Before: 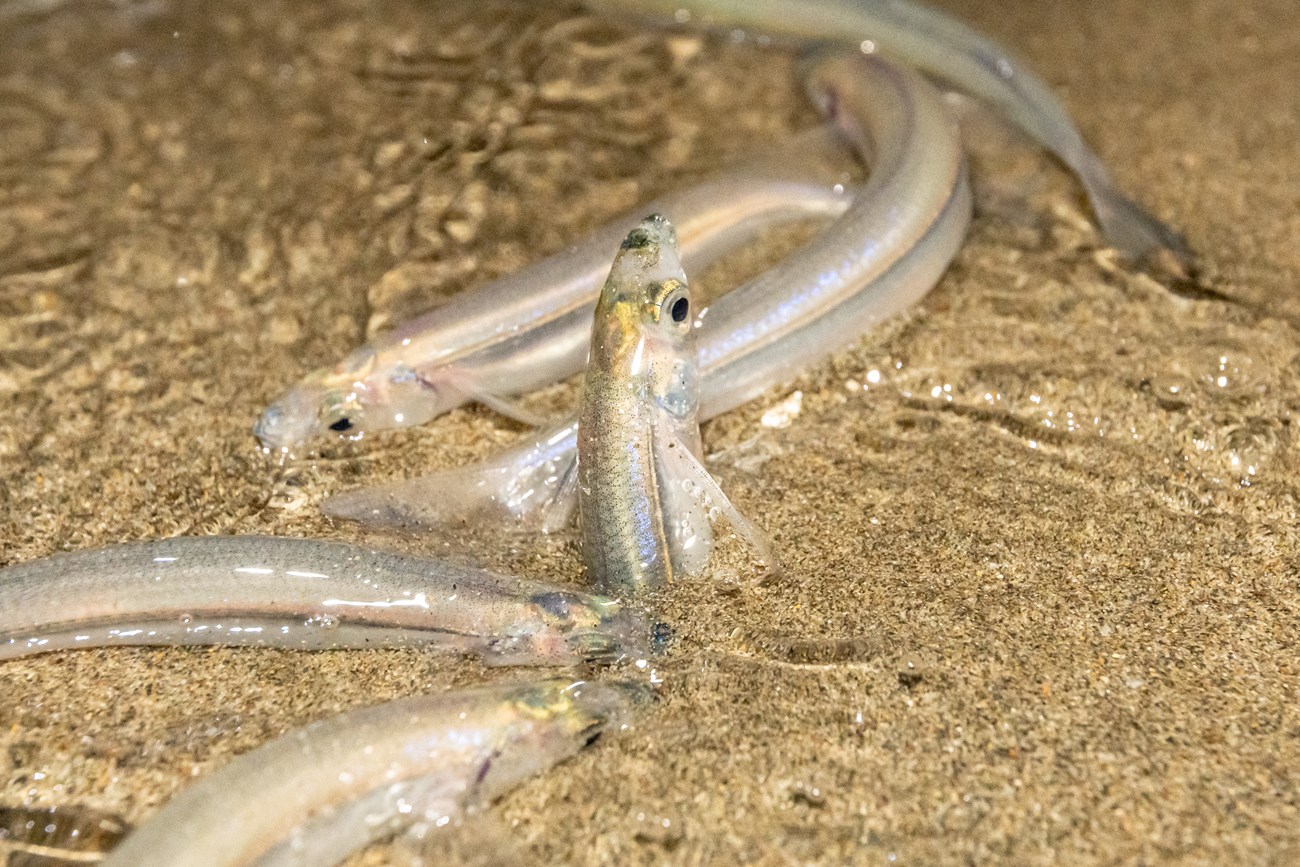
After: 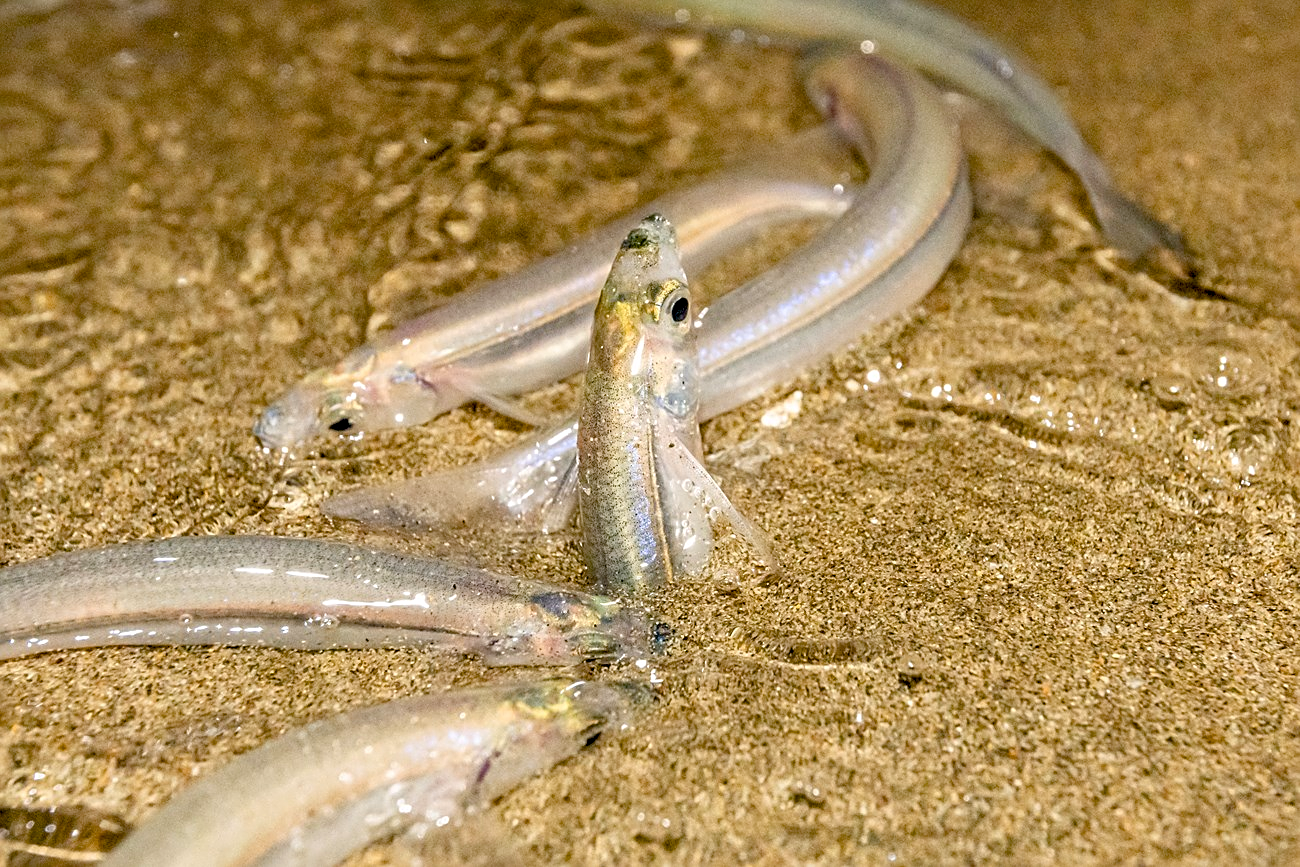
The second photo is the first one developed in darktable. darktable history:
color balance rgb: highlights gain › chroma 0.238%, highlights gain › hue 330.81°, global offset › luminance -0.407%, linear chroma grading › global chroma 9.821%, perceptual saturation grading › global saturation 20%, perceptual saturation grading › highlights -24.786%, perceptual saturation grading › shadows 24.88%
sharpen: on, module defaults
exposure: black level correction 0.01, exposure 0.009 EV, compensate highlight preservation false
